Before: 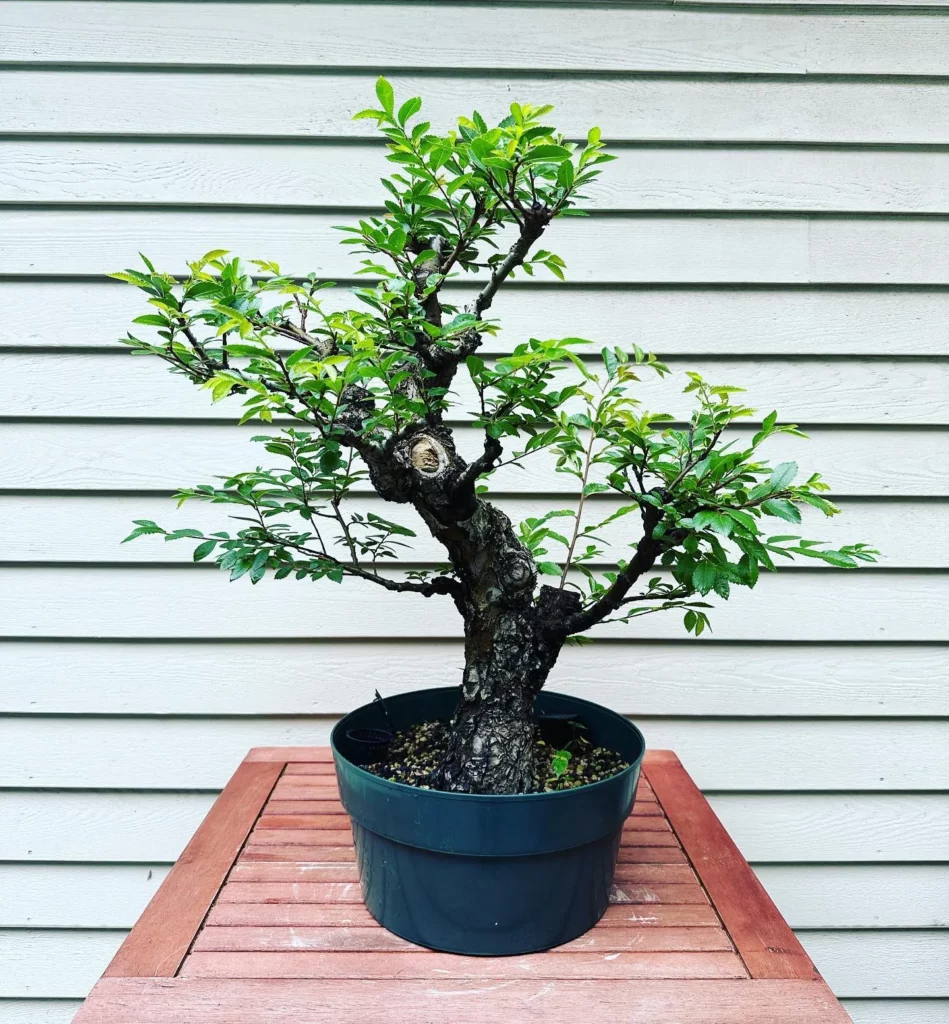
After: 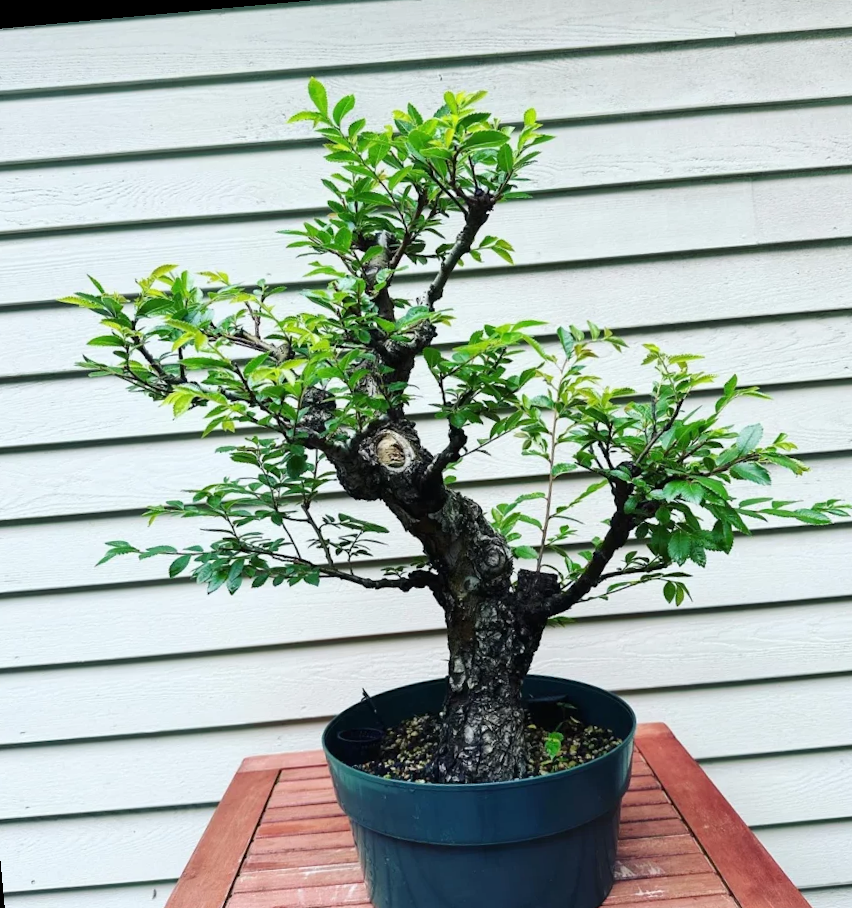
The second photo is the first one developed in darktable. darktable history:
rotate and perspective: rotation -5.2°, automatic cropping off
crop and rotate: left 7.196%, top 4.574%, right 10.605%, bottom 13.178%
